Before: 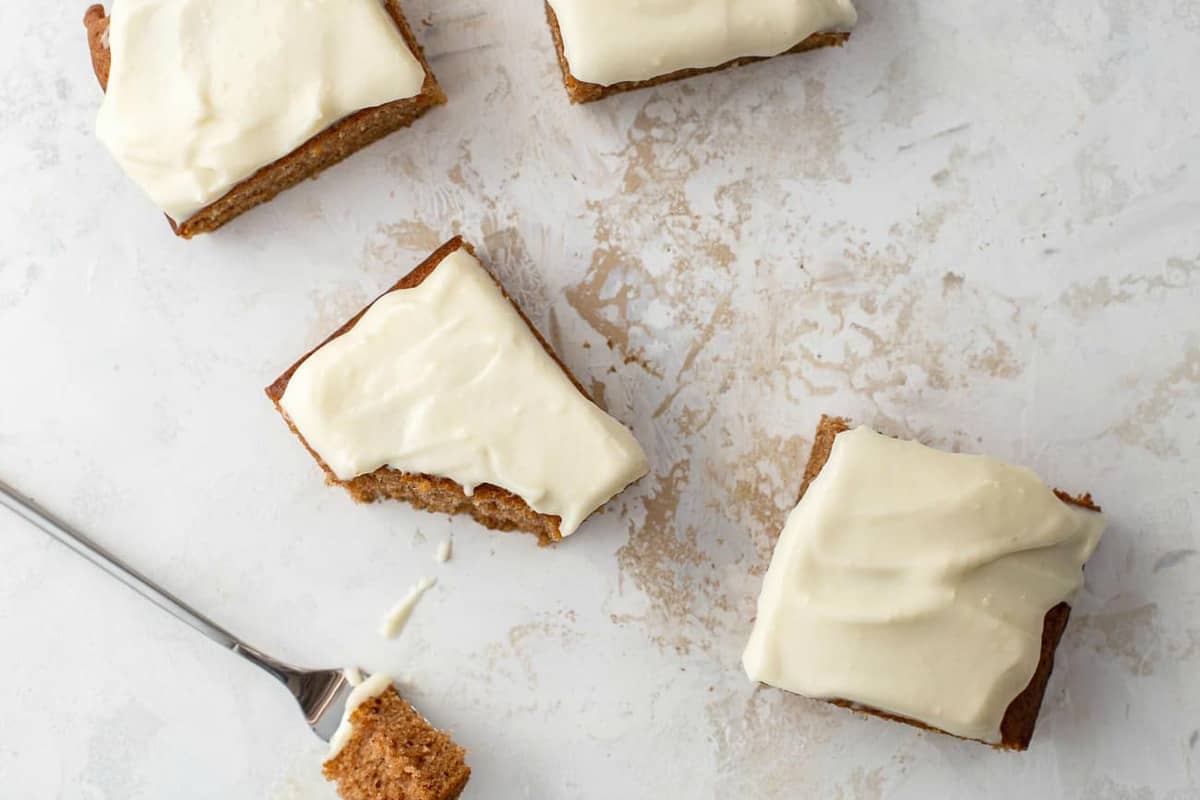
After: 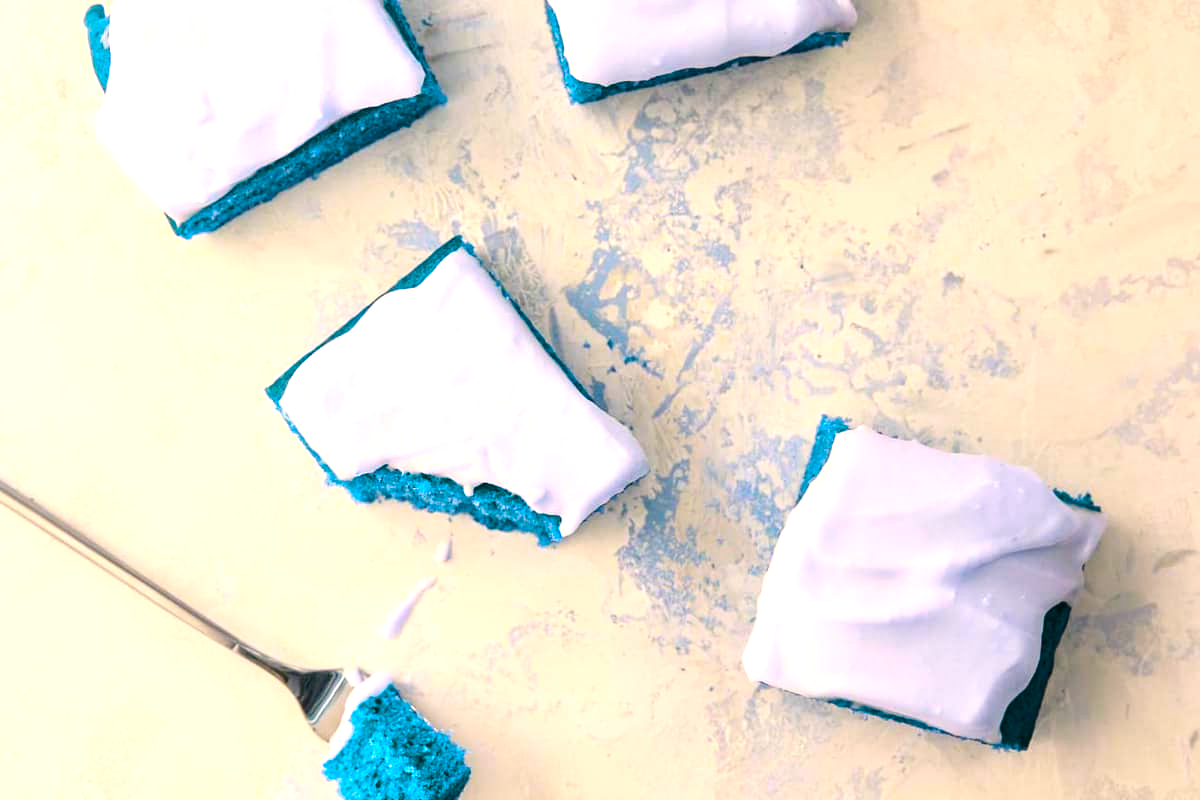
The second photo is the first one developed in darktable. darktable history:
color balance rgb: hue shift 180°, global vibrance 50%, contrast 0.32%
tone equalizer: -8 EV 0.001 EV, -7 EV -0.002 EV, -6 EV 0.002 EV, -5 EV -0.03 EV, -4 EV -0.116 EV, -3 EV -0.169 EV, -2 EV 0.24 EV, -1 EV 0.702 EV, +0 EV 0.493 EV
color calibration: illuminant Planckian (black body), x 0.378, y 0.375, temperature 4065 K
